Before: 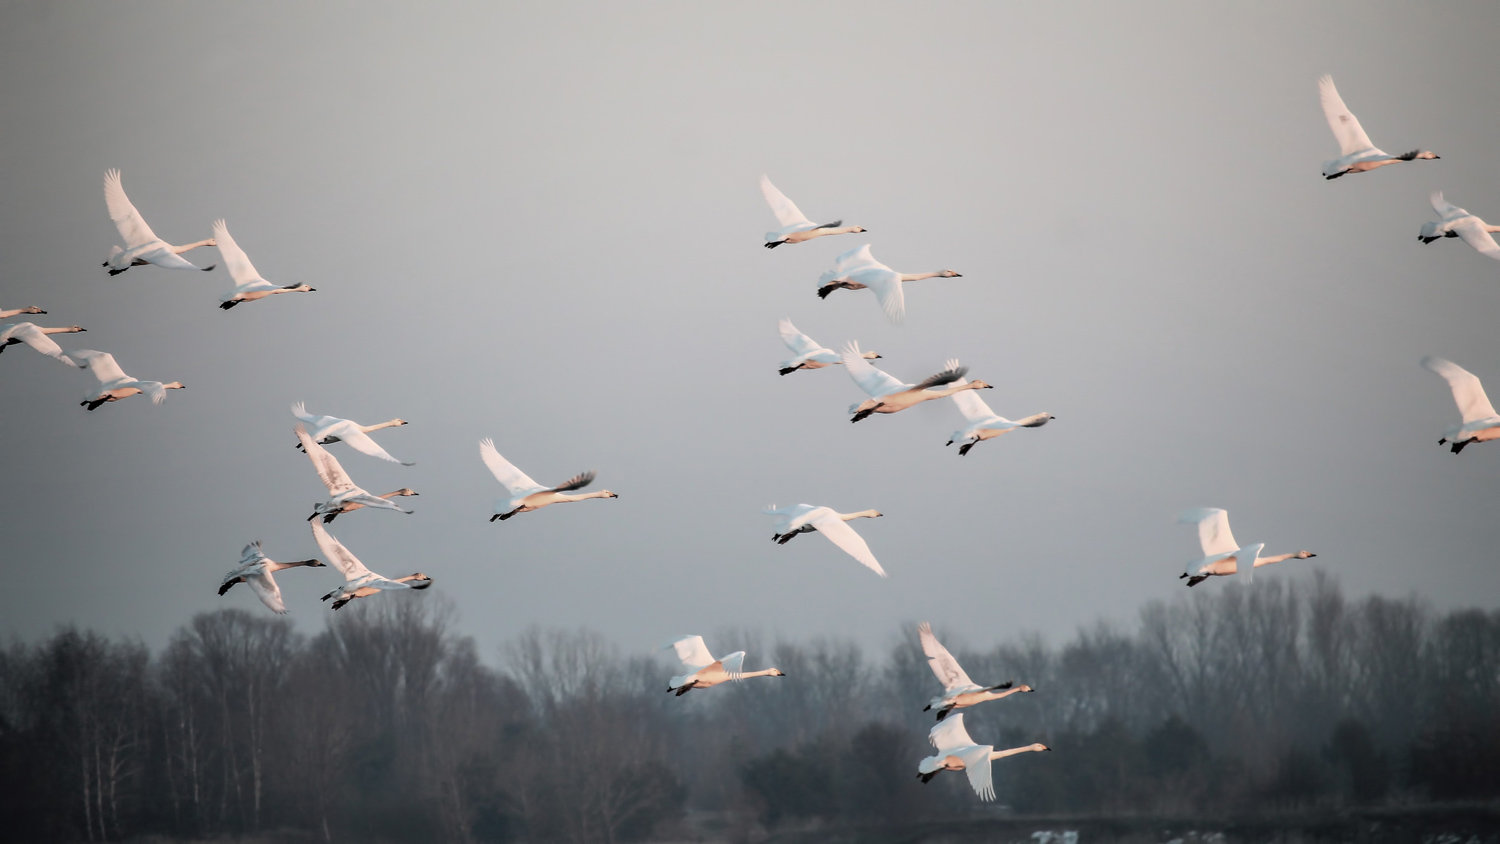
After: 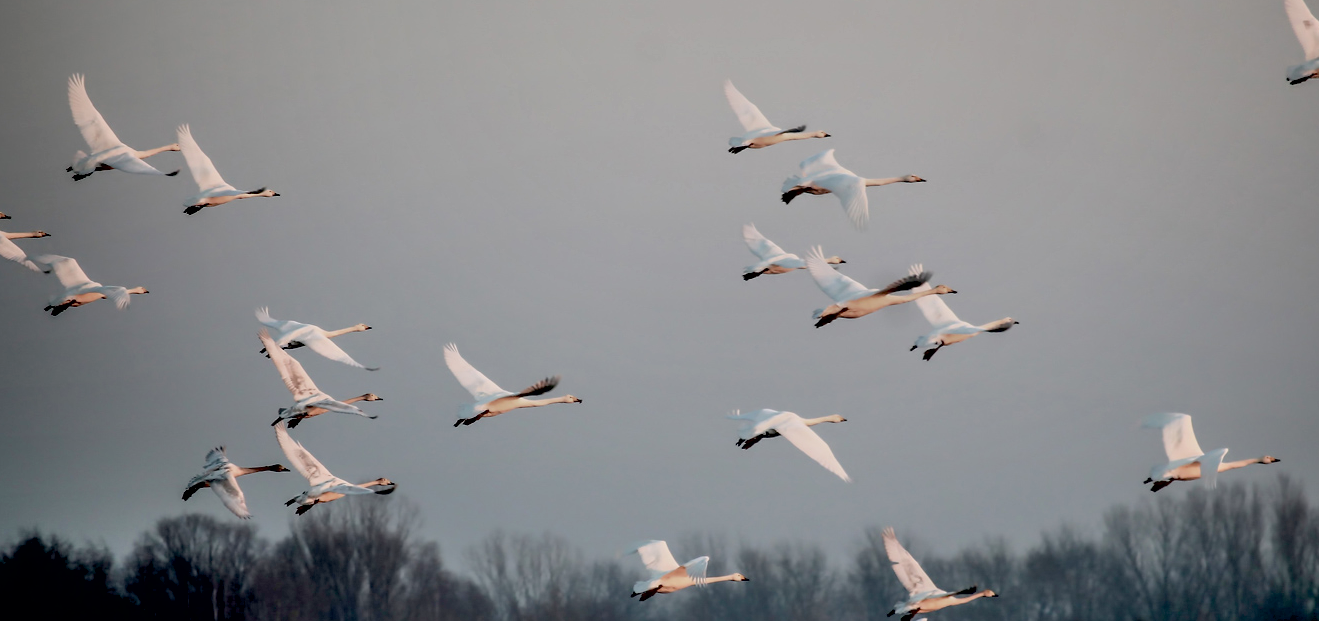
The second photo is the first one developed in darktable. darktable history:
crop and rotate: left 2.425%, top 11.305%, right 9.6%, bottom 15.08%
exposure: black level correction 0.046, exposure -0.228 EV, compensate highlight preservation false
shadows and highlights: low approximation 0.01, soften with gaussian
